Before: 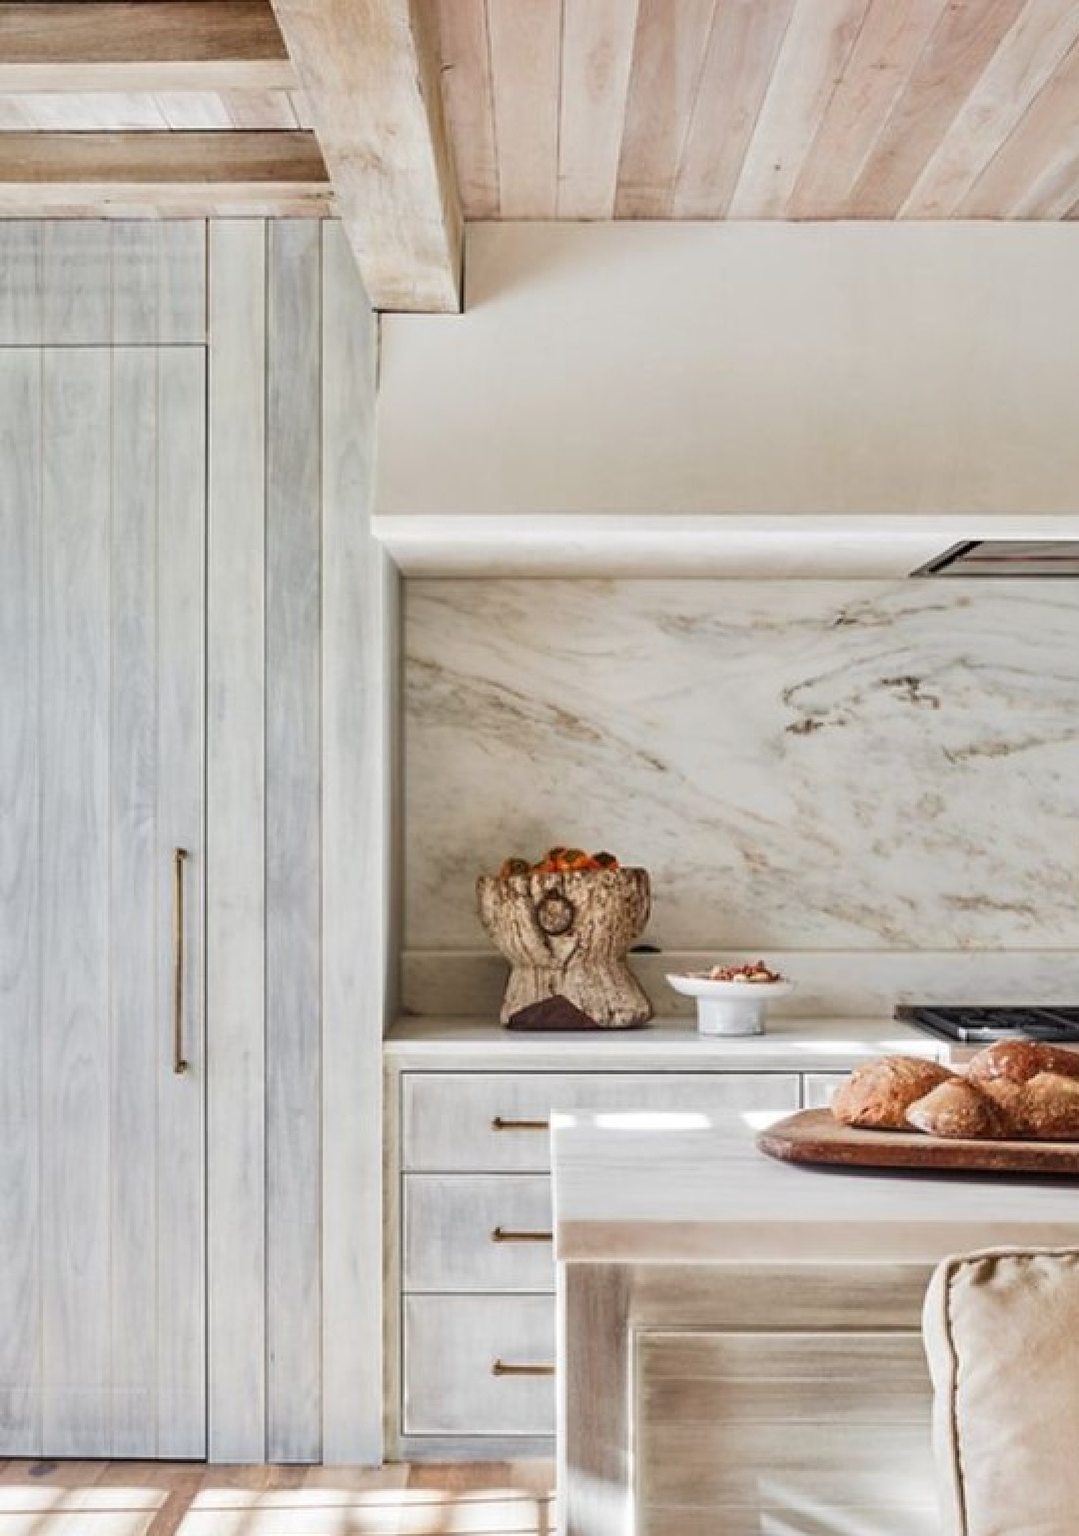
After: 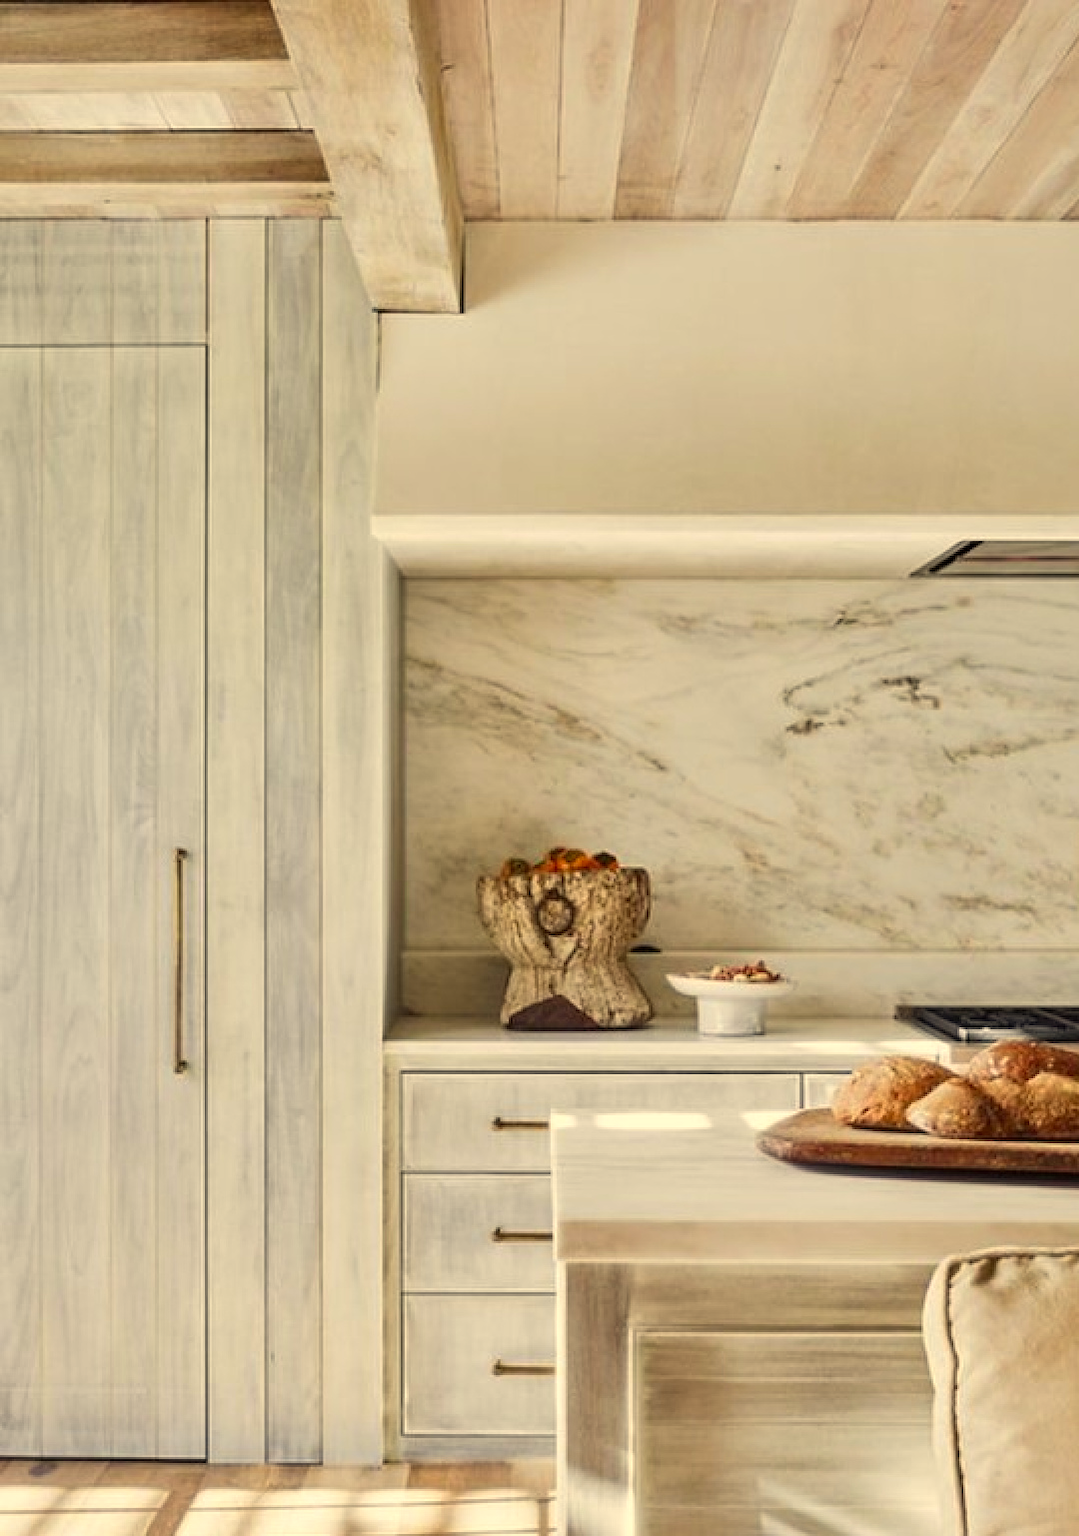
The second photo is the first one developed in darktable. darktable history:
color correction: highlights a* 2.33, highlights b* 23.36
